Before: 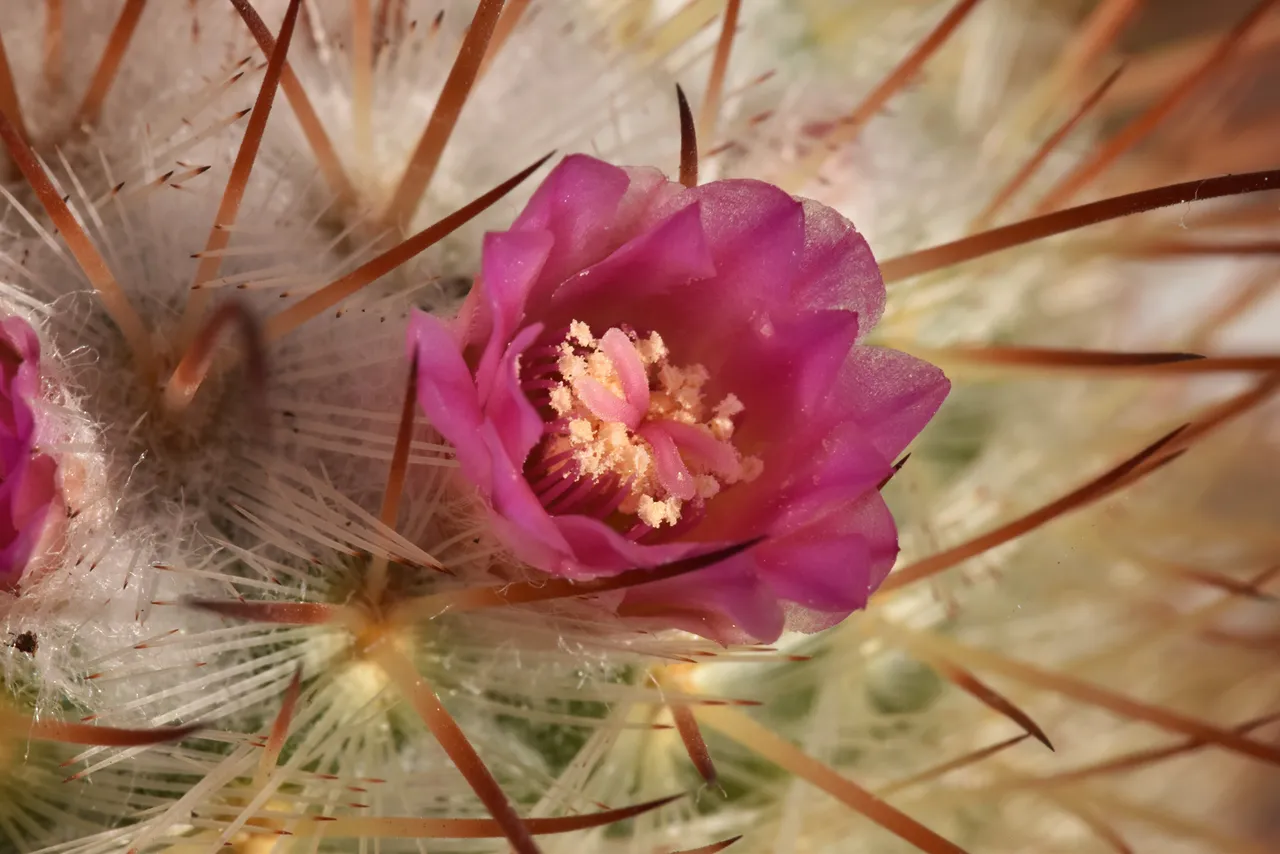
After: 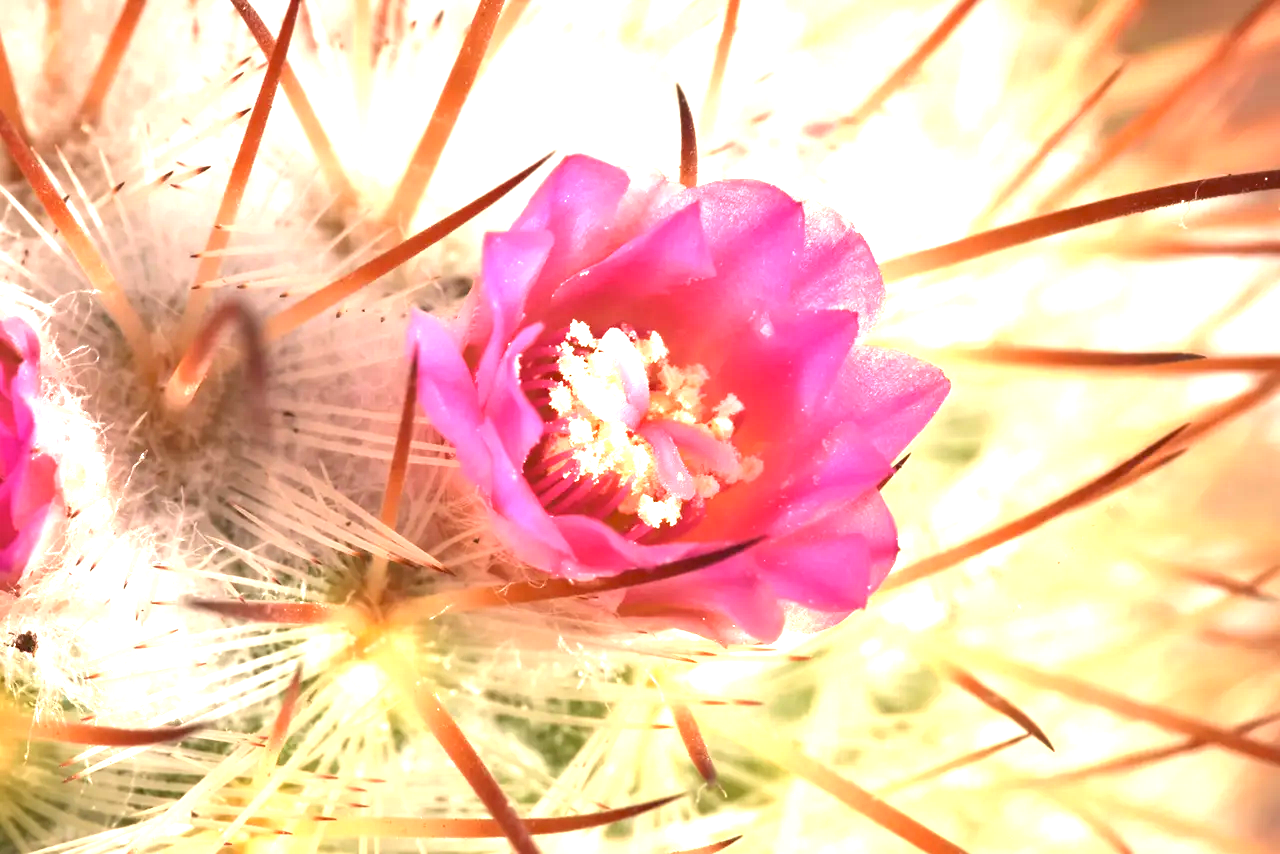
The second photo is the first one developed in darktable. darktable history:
exposure: black level correction 0, exposure 2.091 EV, compensate highlight preservation false
